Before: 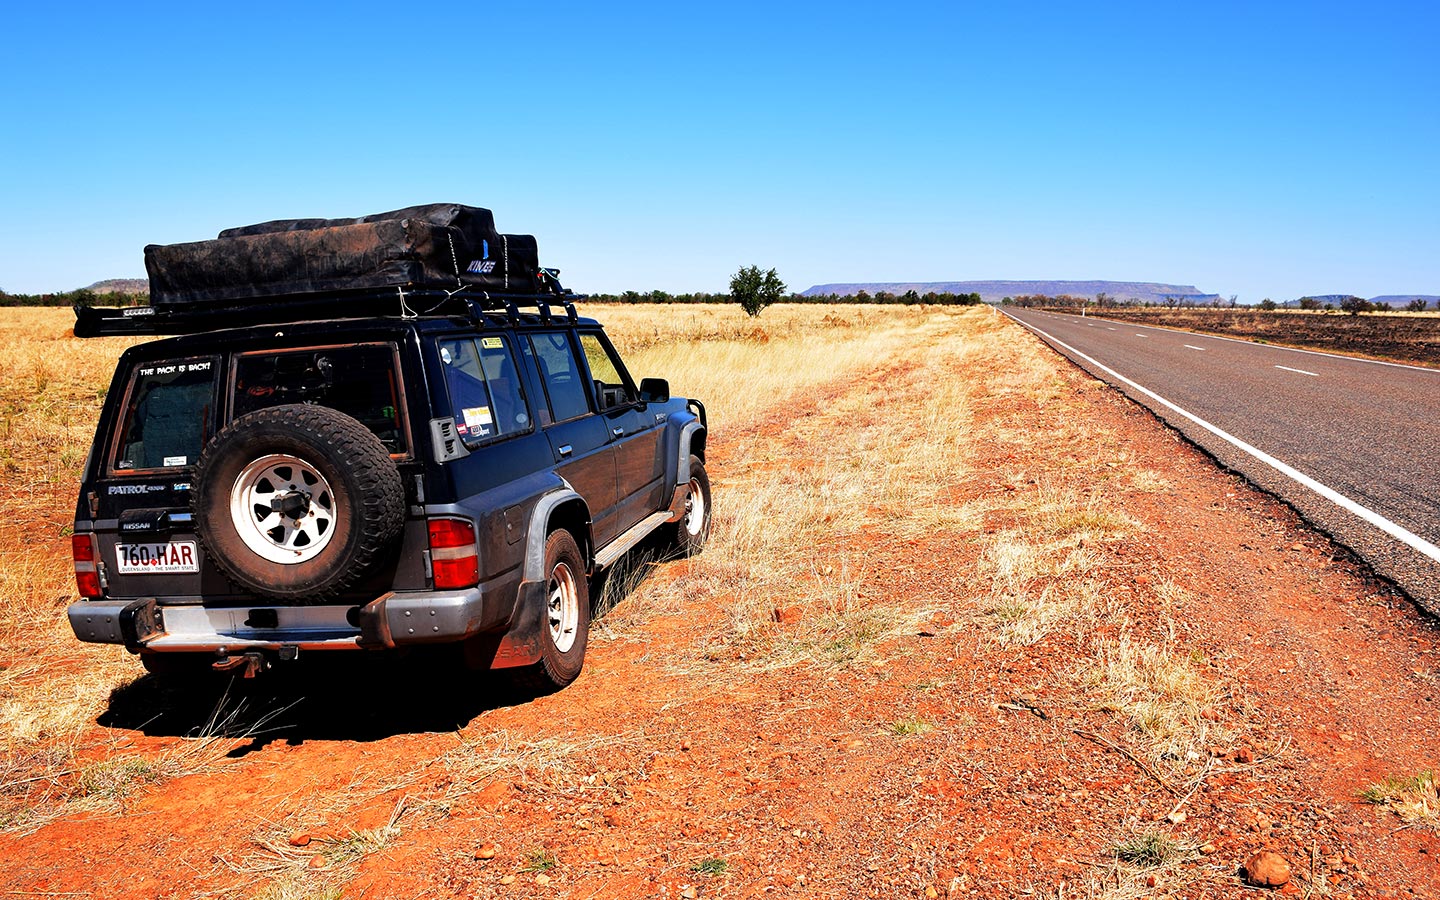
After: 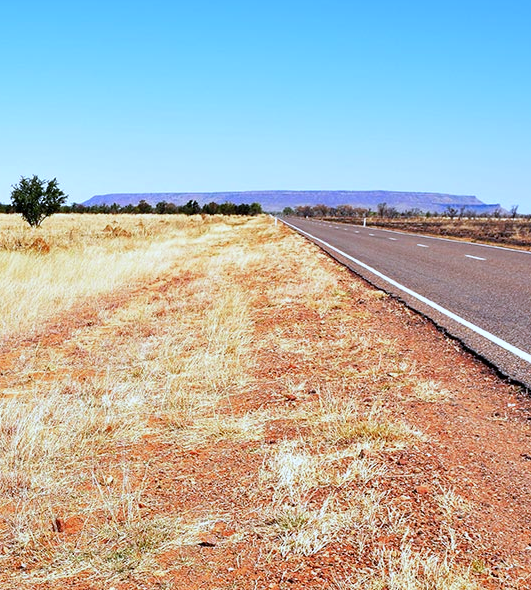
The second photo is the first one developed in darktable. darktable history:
white balance: red 0.926, green 1.003, blue 1.133
crop and rotate: left 49.936%, top 10.094%, right 13.136%, bottom 24.256%
